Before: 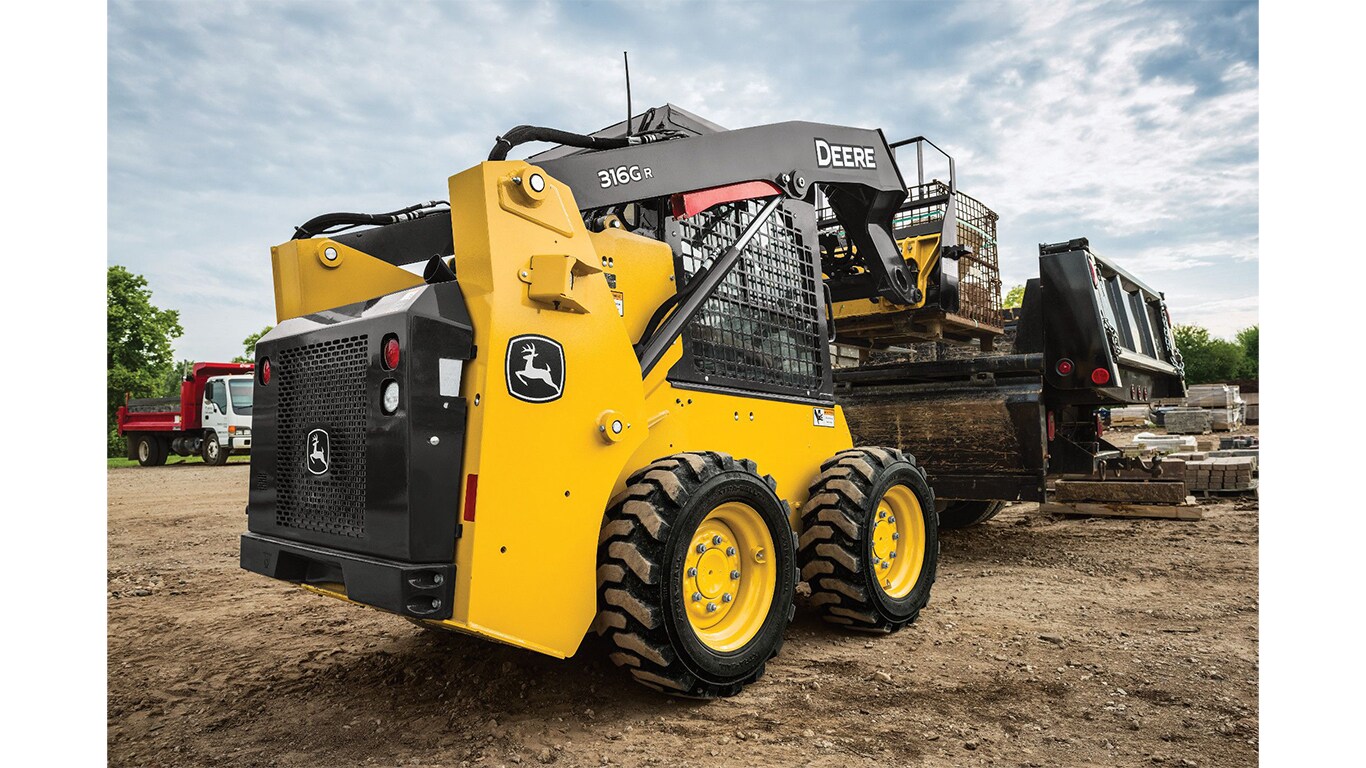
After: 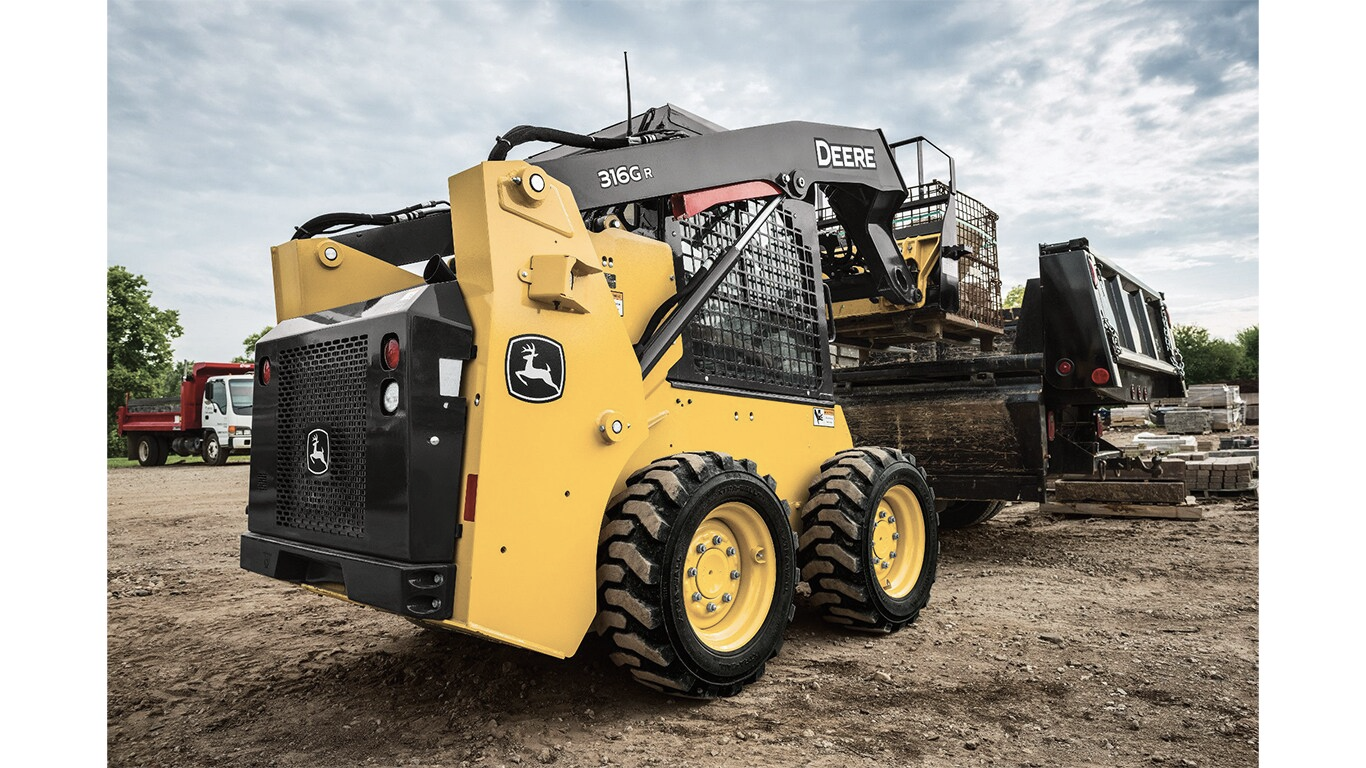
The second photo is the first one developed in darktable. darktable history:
rotate and perspective: automatic cropping off
contrast brightness saturation: contrast 0.1, saturation -0.3
